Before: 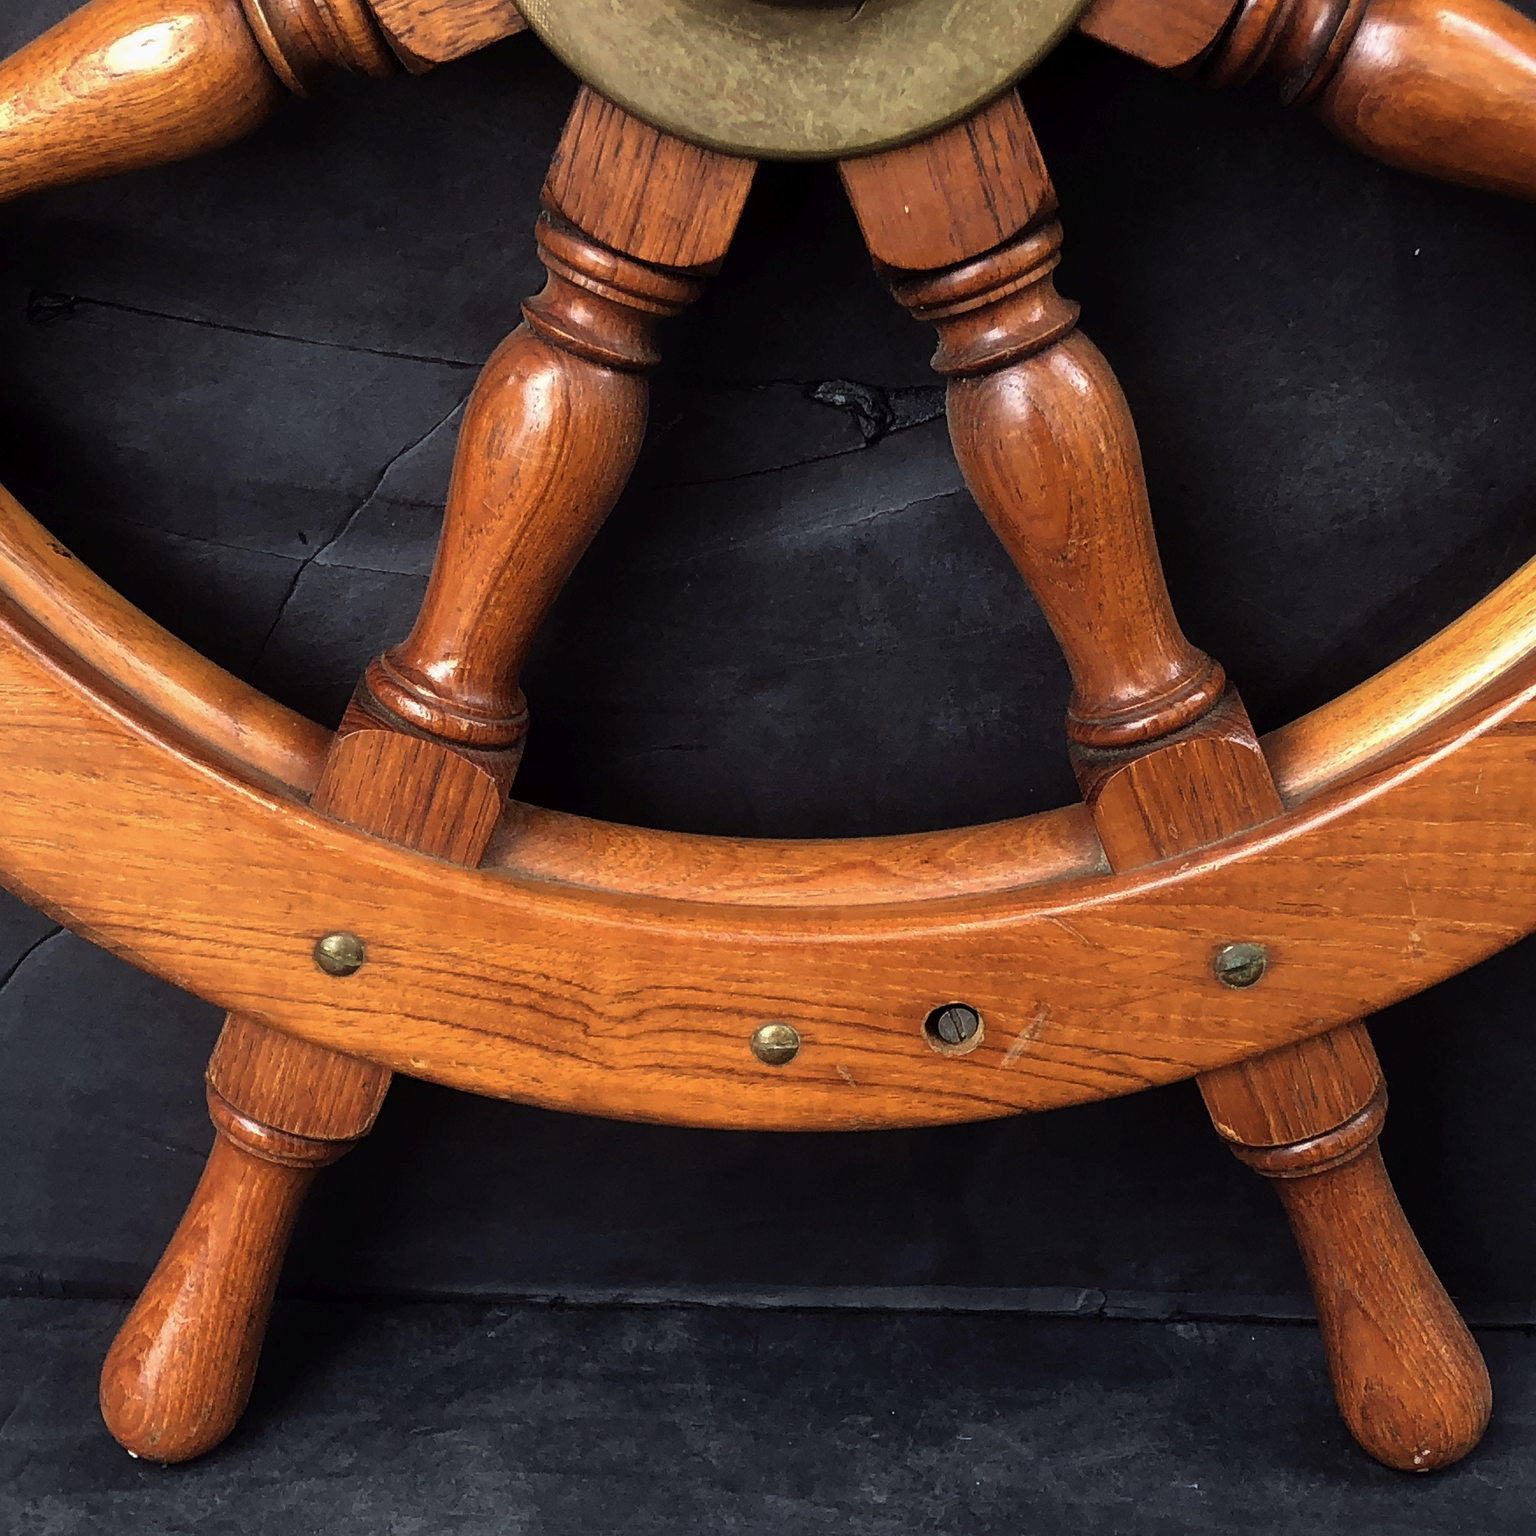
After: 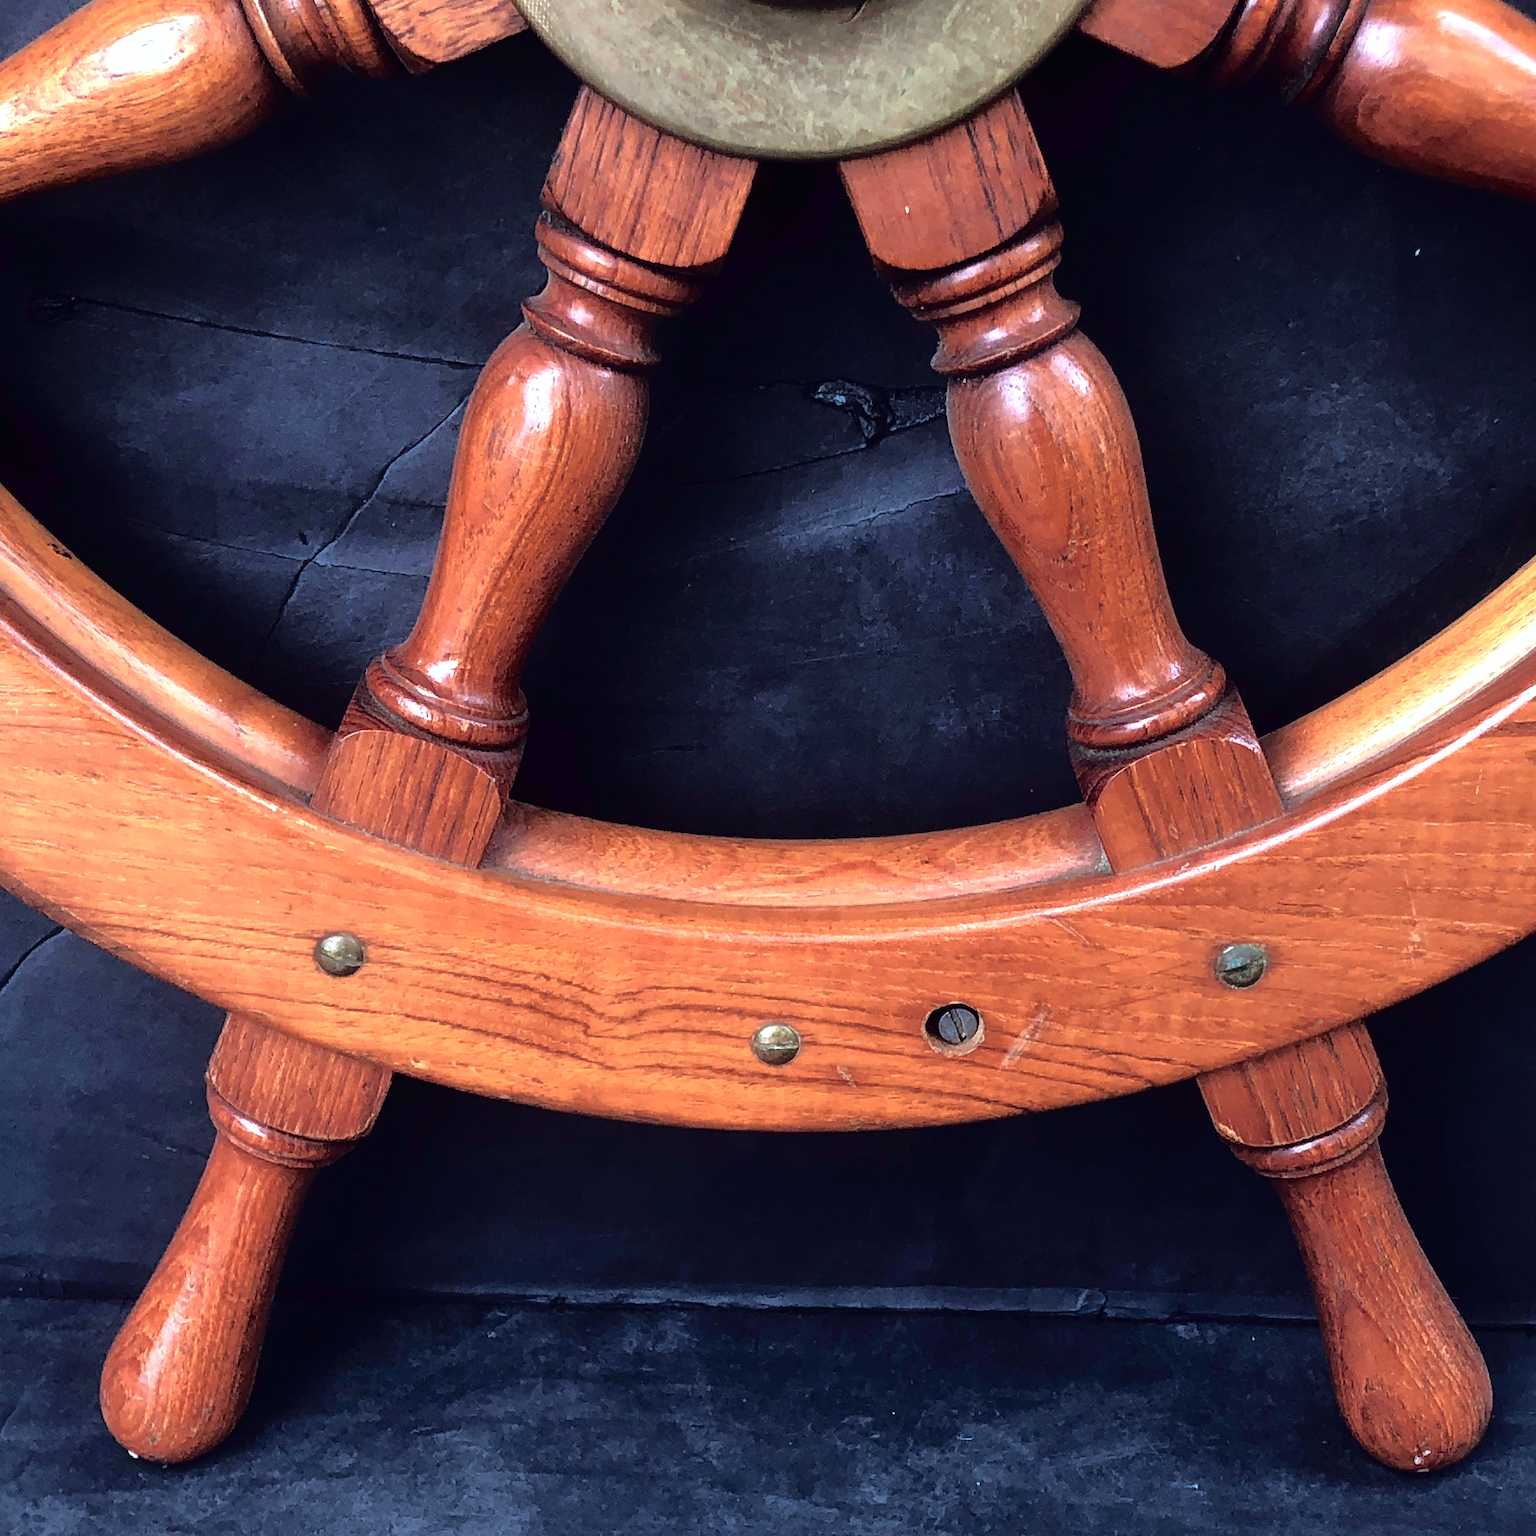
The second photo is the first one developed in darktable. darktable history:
exposure: black level correction -0.002, exposure 0.529 EV, compensate exposure bias true, compensate highlight preservation false
color calibration: illuminant custom, x 0.392, y 0.392, temperature 3859.94 K
tone curve: curves: ch0 [(0, 0) (0.126, 0.061) (0.362, 0.382) (0.498, 0.498) (0.706, 0.712) (1, 1)]; ch1 [(0, 0) (0.5, 0.505) (0.55, 0.578) (1, 1)]; ch2 [(0, 0) (0.44, 0.424) (0.489, 0.483) (0.537, 0.538) (1, 1)], color space Lab, independent channels
